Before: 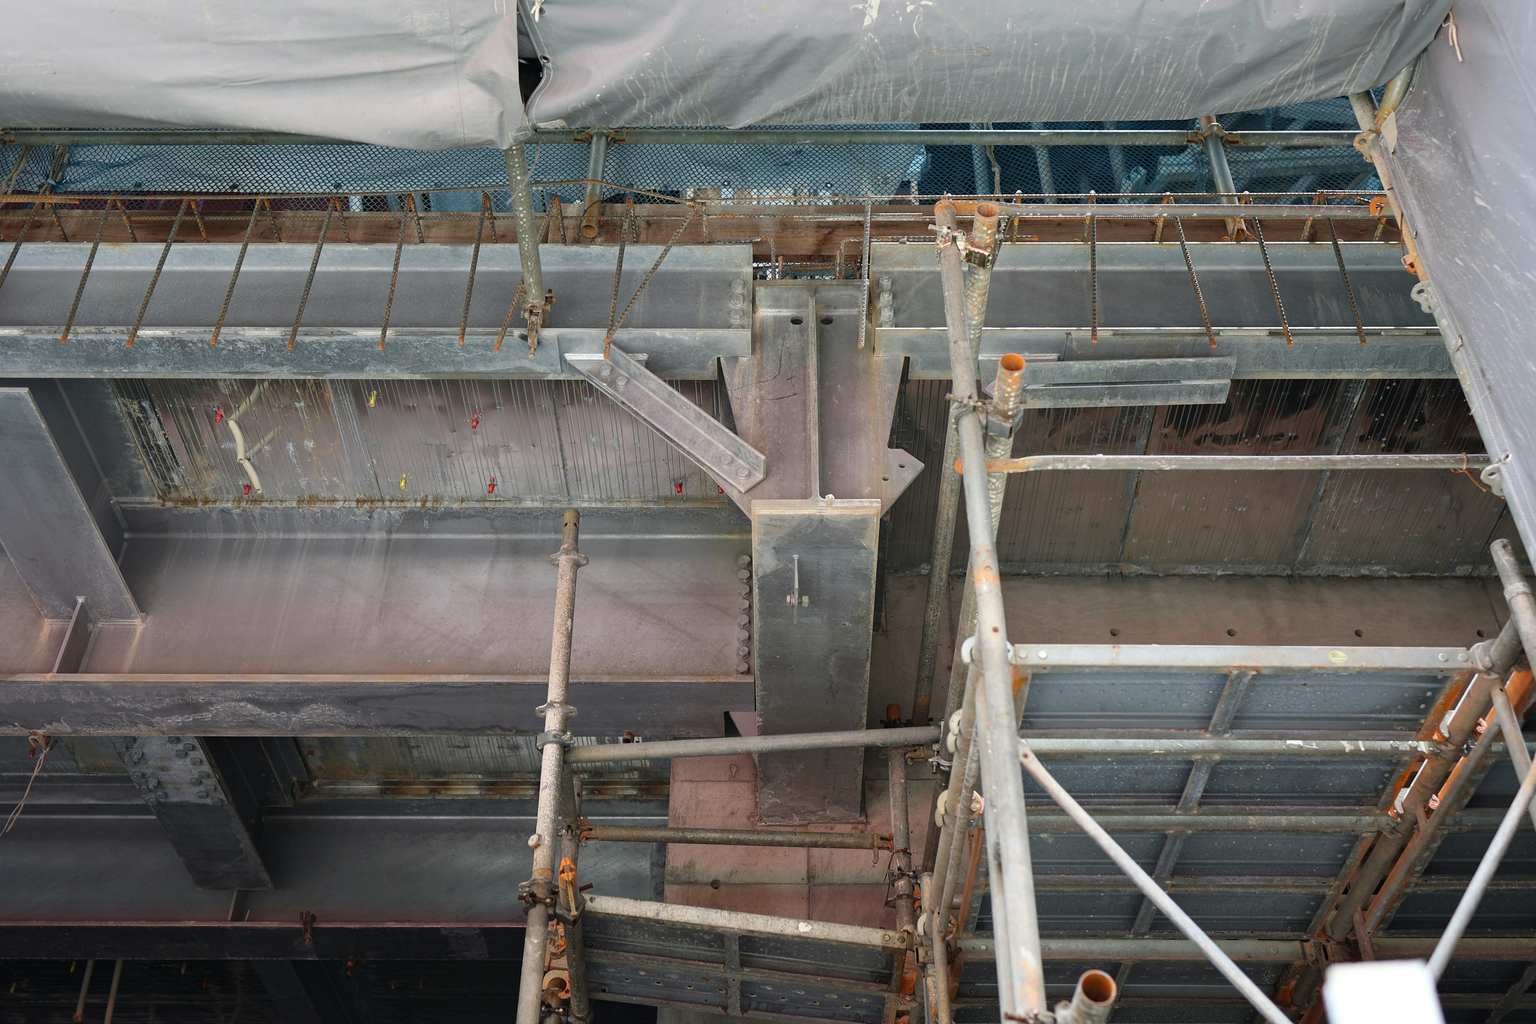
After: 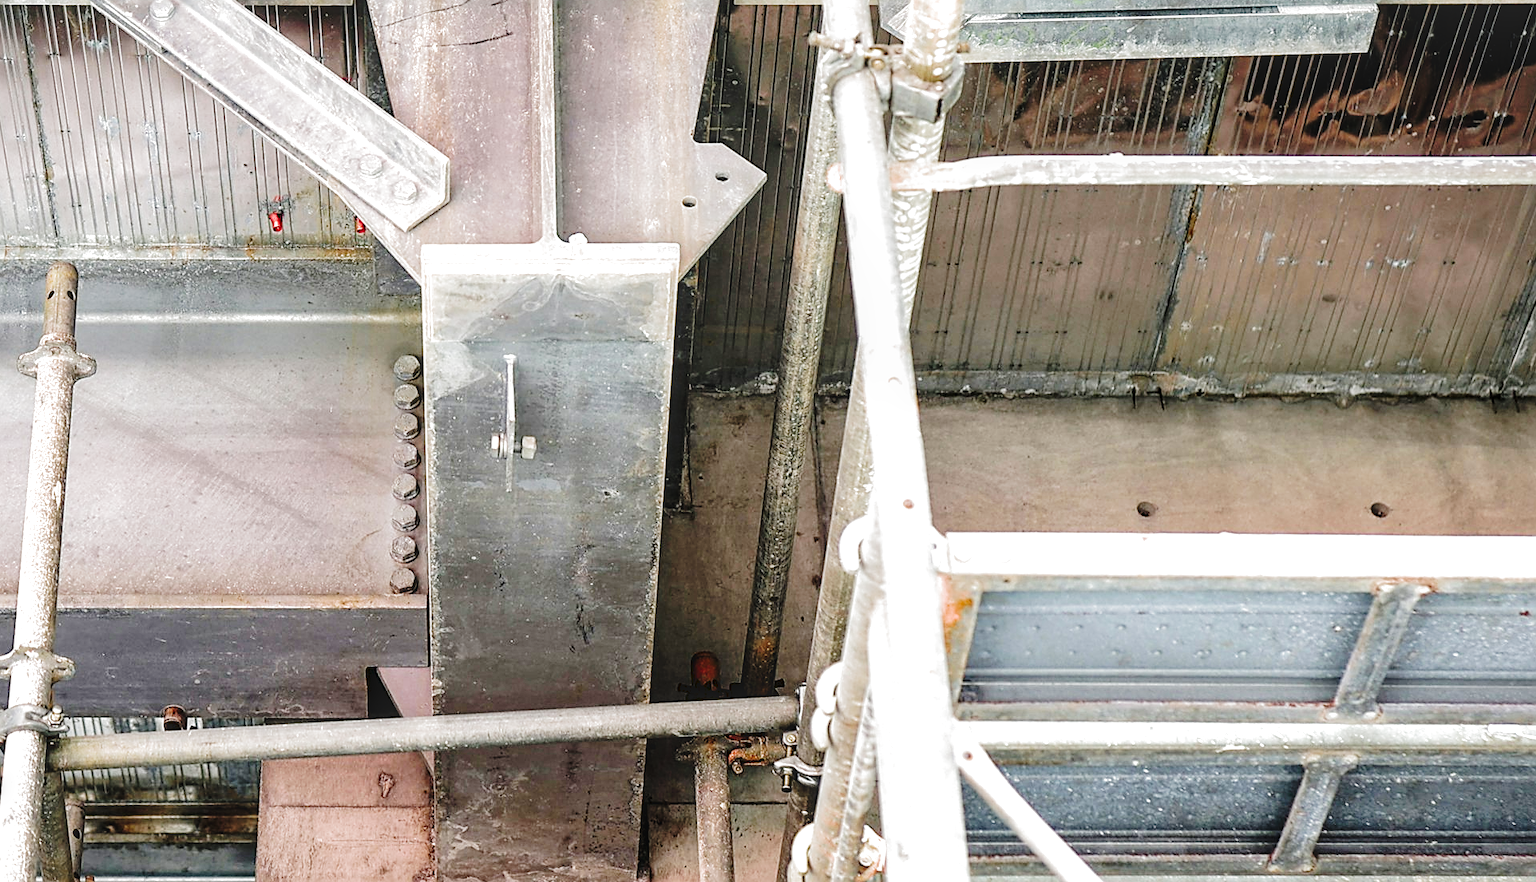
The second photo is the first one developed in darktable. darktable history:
filmic rgb: black relative exposure -8.3 EV, white relative exposure 2.2 EV, target white luminance 99.988%, hardness 7.08, latitude 74.28%, contrast 1.318, highlights saturation mix -1.97%, shadows ↔ highlights balance 30.33%, color science v5 (2021), contrast in shadows safe, contrast in highlights safe
contrast brightness saturation: contrast 0.085, saturation 0.277
crop: left 35.186%, top 36.841%, right 14.686%, bottom 19.962%
local contrast: on, module defaults
sharpen: on, module defaults
tone curve: curves: ch0 [(0, 0) (0.003, 0.064) (0.011, 0.065) (0.025, 0.061) (0.044, 0.068) (0.069, 0.083) (0.1, 0.102) (0.136, 0.126) (0.177, 0.172) (0.224, 0.225) (0.277, 0.306) (0.335, 0.397) (0.399, 0.483) (0.468, 0.56) (0.543, 0.634) (0.623, 0.708) (0.709, 0.77) (0.801, 0.832) (0.898, 0.899) (1, 1)], preserve colors none
exposure: black level correction 0, exposure 0.895 EV, compensate highlight preservation false
